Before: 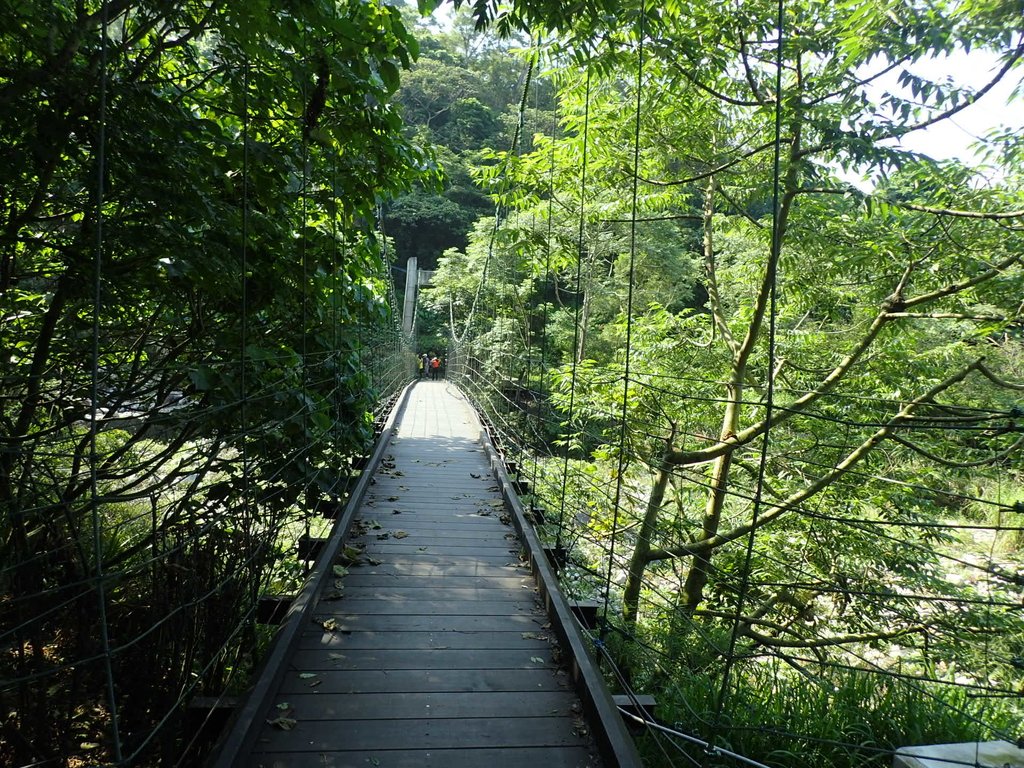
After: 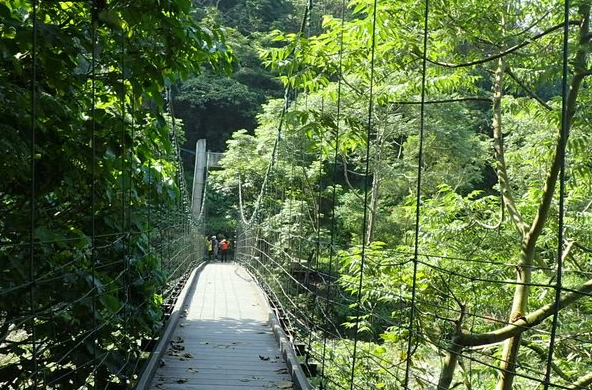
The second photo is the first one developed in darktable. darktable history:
crop: left 20.682%, top 15.408%, right 21.485%, bottom 33.73%
